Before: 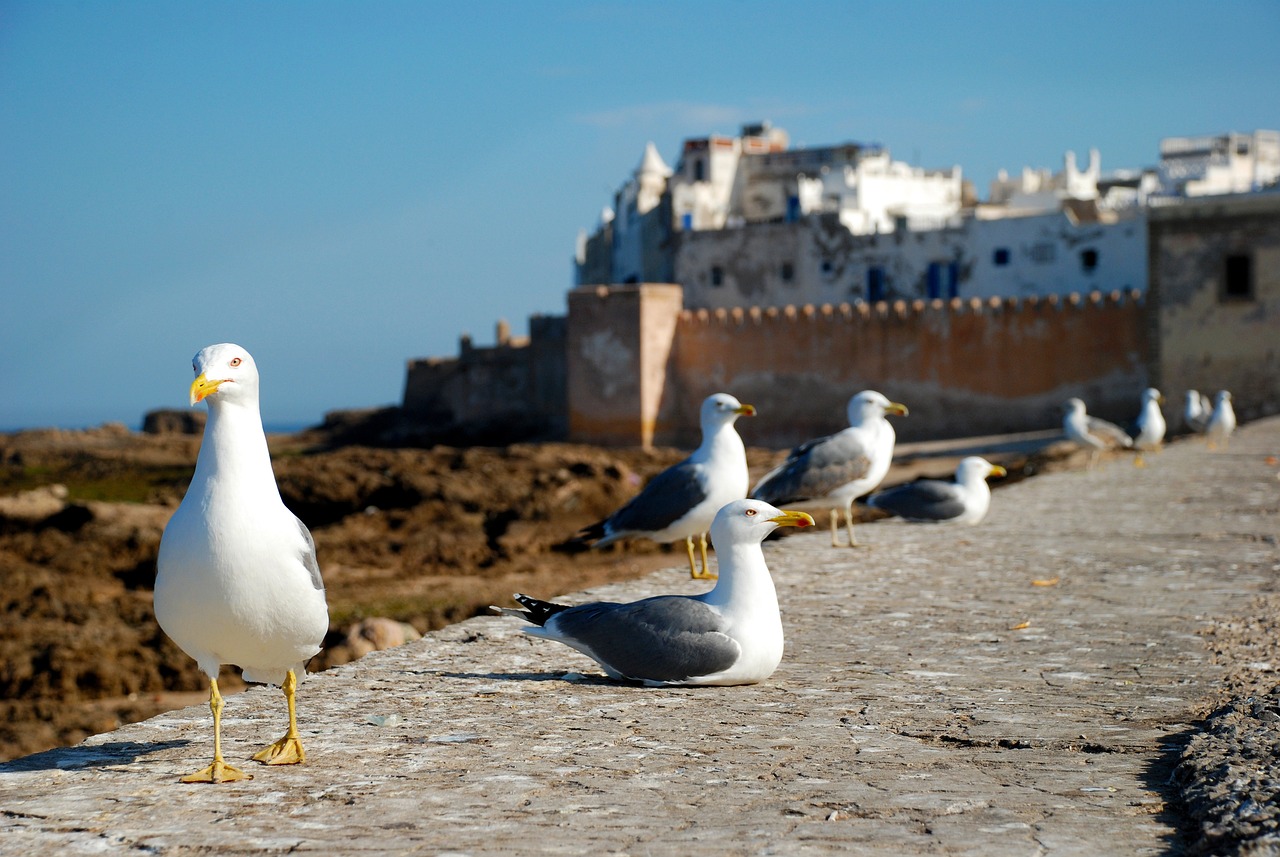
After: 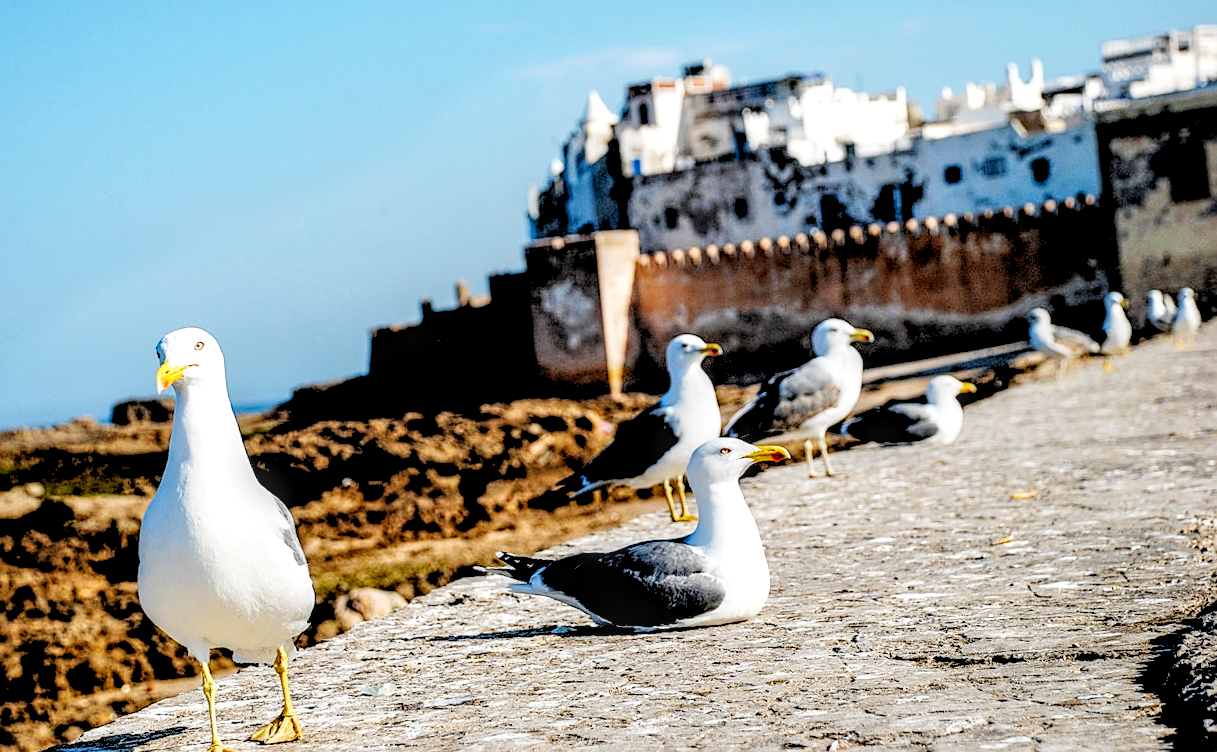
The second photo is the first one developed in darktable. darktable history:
color correction: highlights a* -0.137, highlights b* 0.137
rgb levels: levels [[0.027, 0.429, 0.996], [0, 0.5, 1], [0, 0.5, 1]]
crop: bottom 0.071%
rotate and perspective: rotation -5°, crop left 0.05, crop right 0.952, crop top 0.11, crop bottom 0.89
local contrast: highlights 12%, shadows 38%, detail 183%, midtone range 0.471
sharpen: on, module defaults
white balance: red 1.004, blue 1.024
base curve: curves: ch0 [(0, 0) (0.032, 0.025) (0.121, 0.166) (0.206, 0.329) (0.605, 0.79) (1, 1)], preserve colors none
